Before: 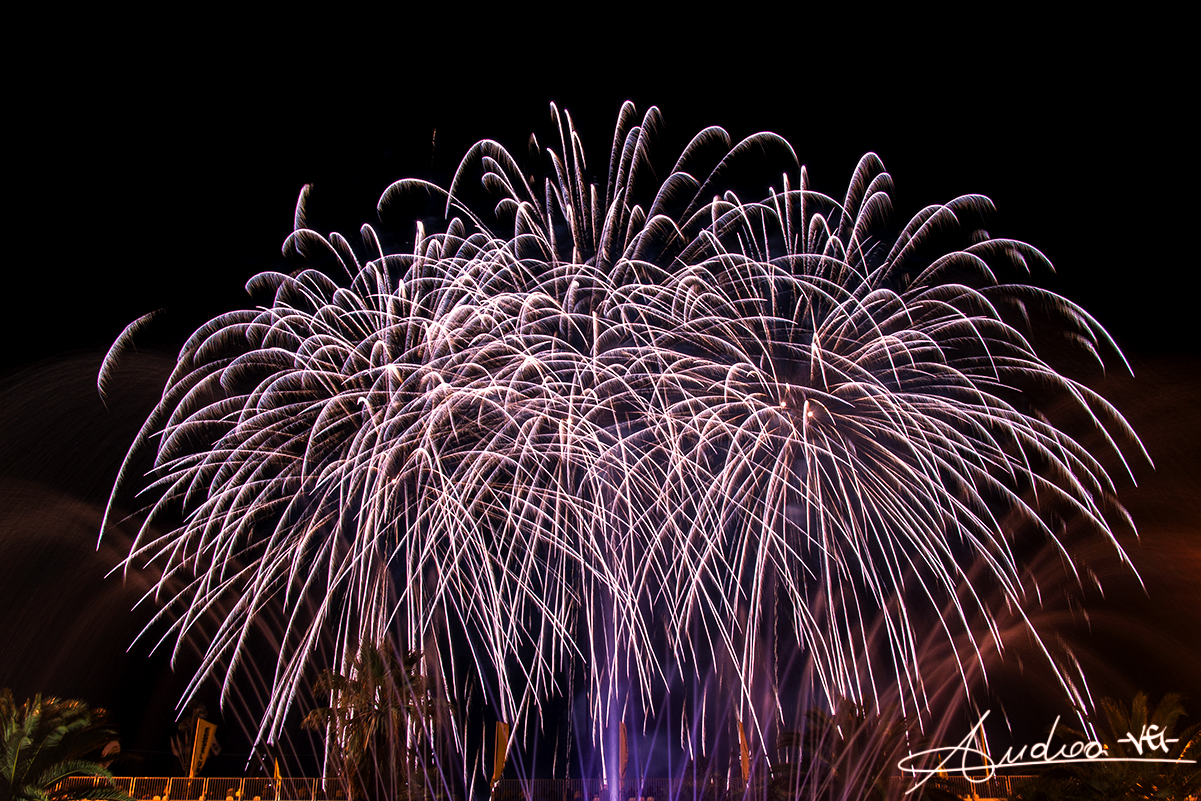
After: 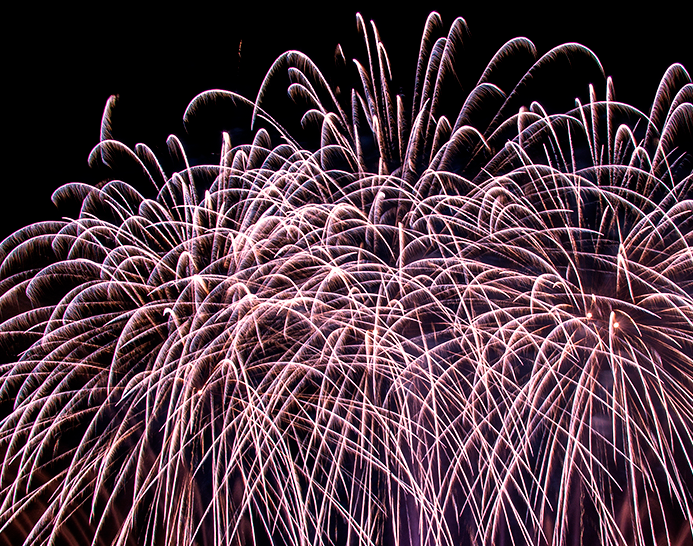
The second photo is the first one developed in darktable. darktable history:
crop: left 16.202%, top 11.208%, right 26.045%, bottom 20.557%
